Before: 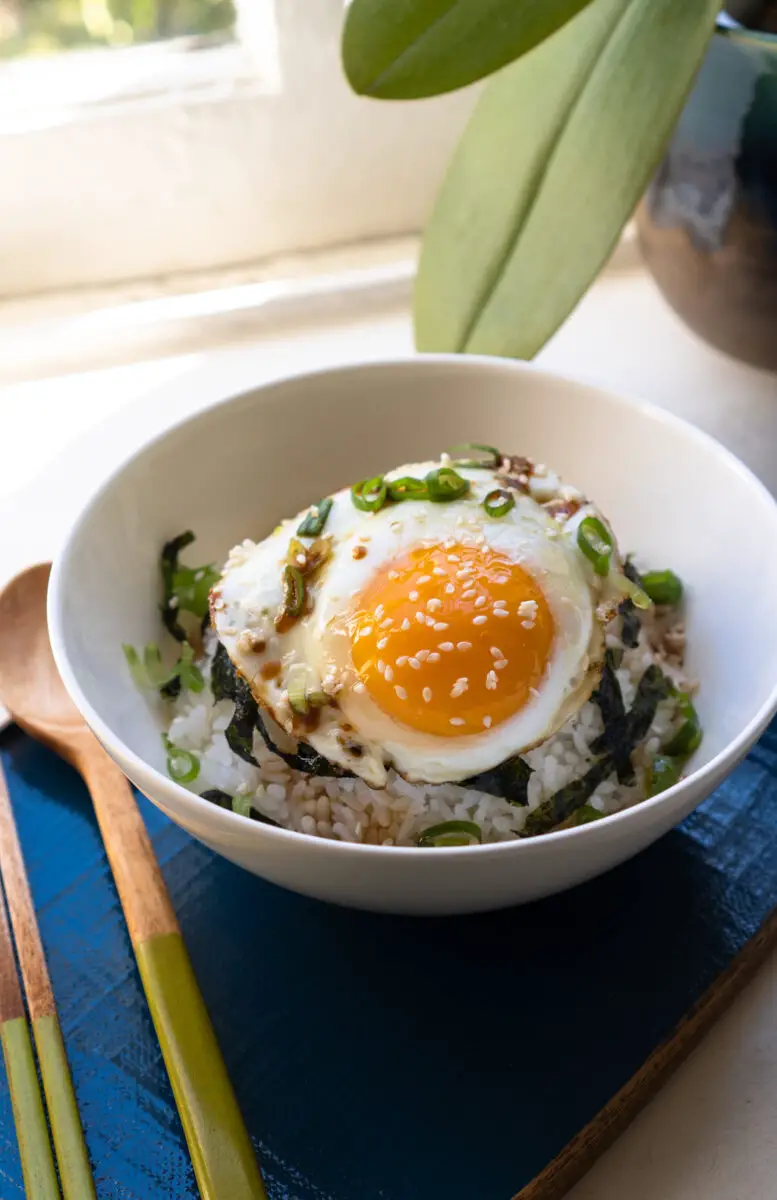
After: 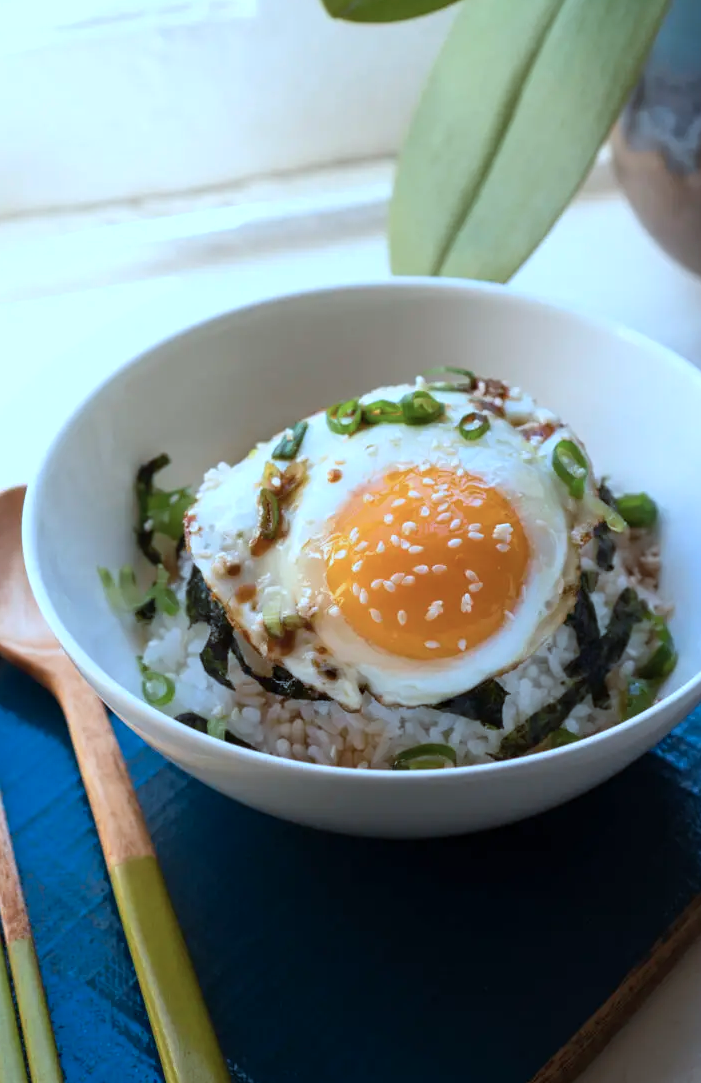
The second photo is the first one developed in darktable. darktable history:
crop: left 3.305%, top 6.436%, right 6.389%, bottom 3.258%
color correction: highlights a* -9.35, highlights b* -23.15
